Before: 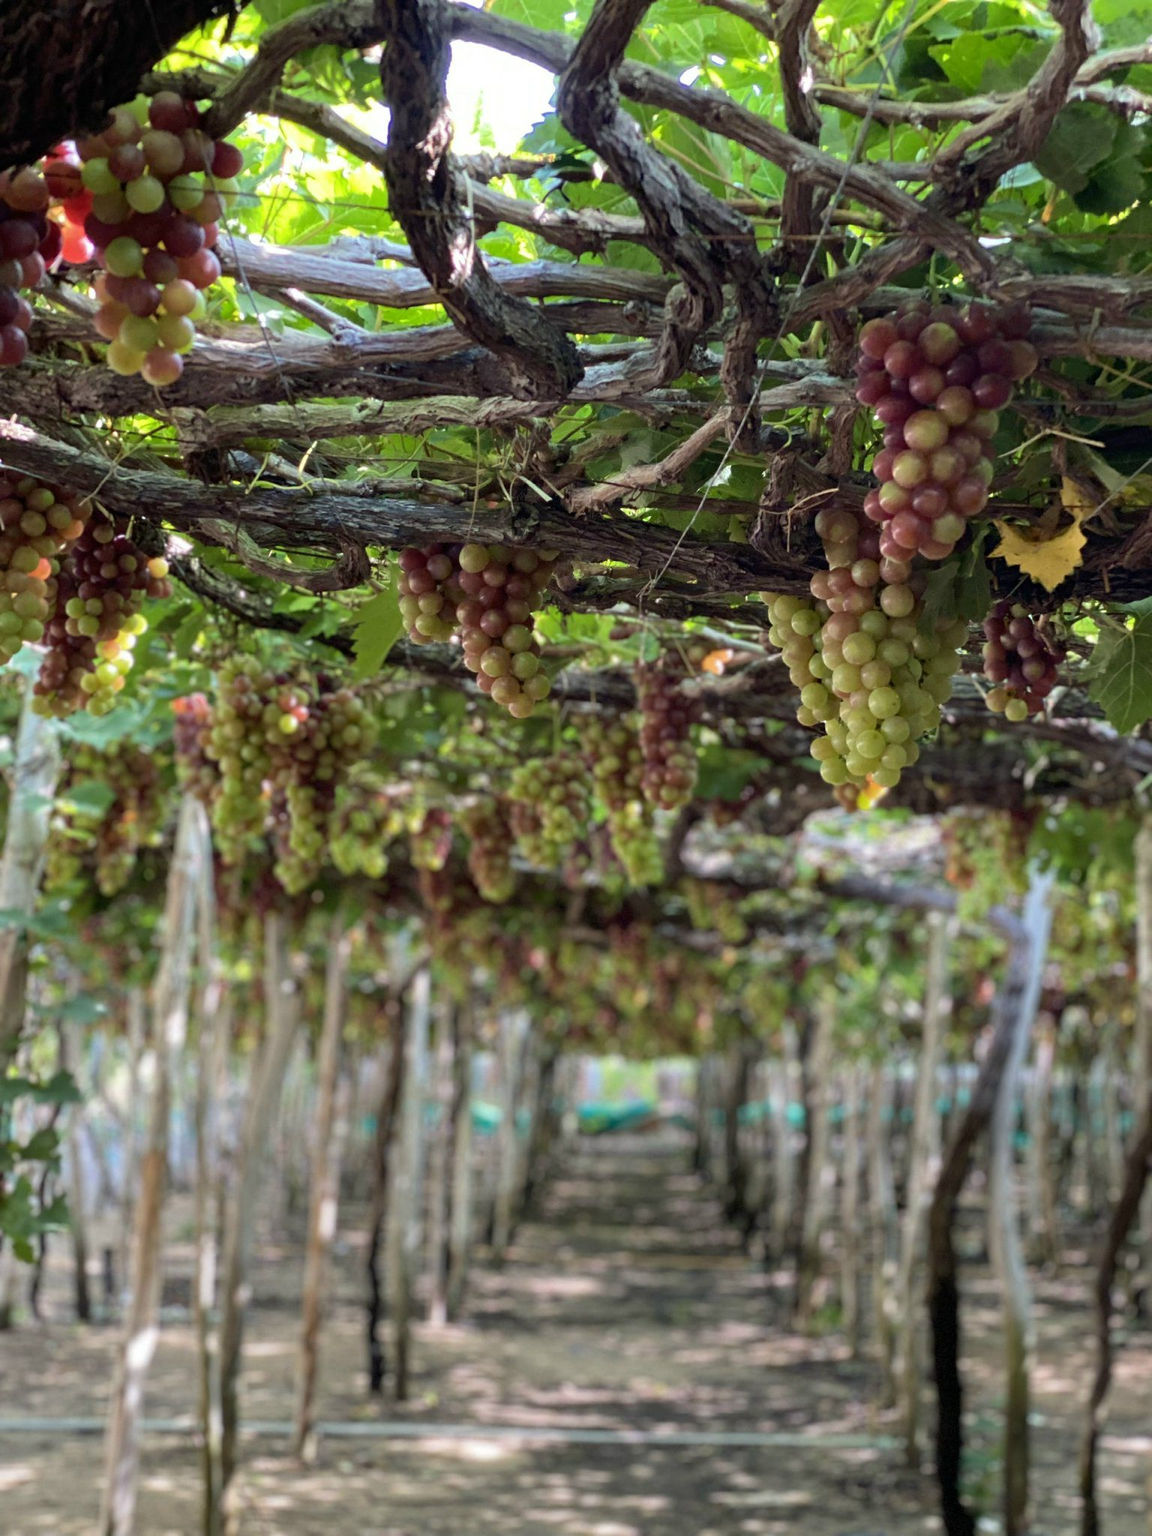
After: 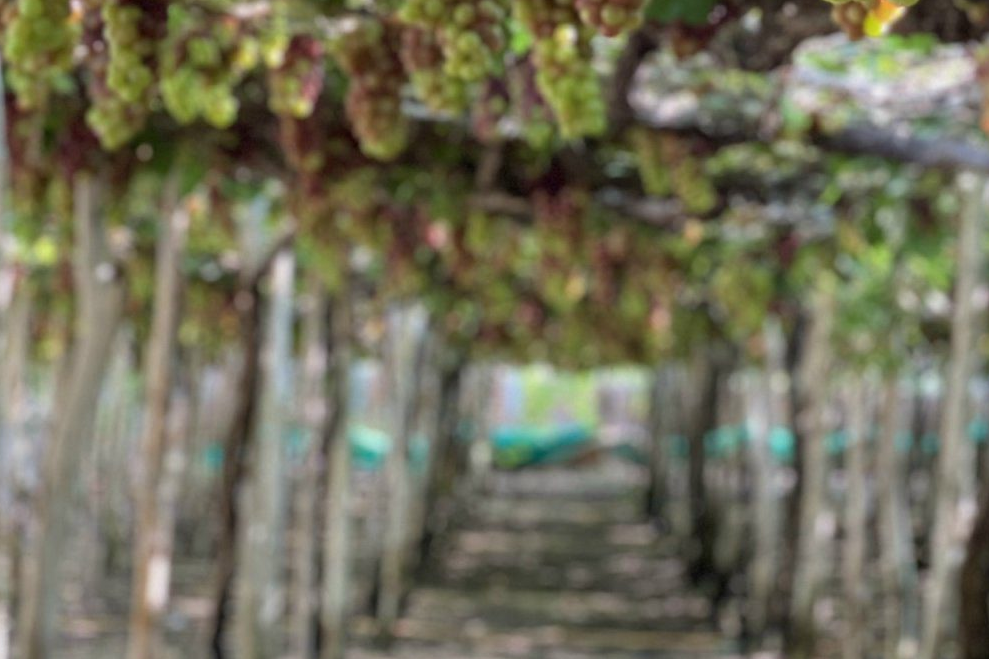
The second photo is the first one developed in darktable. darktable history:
crop: left 18.214%, top 50.936%, right 17.389%, bottom 16.864%
